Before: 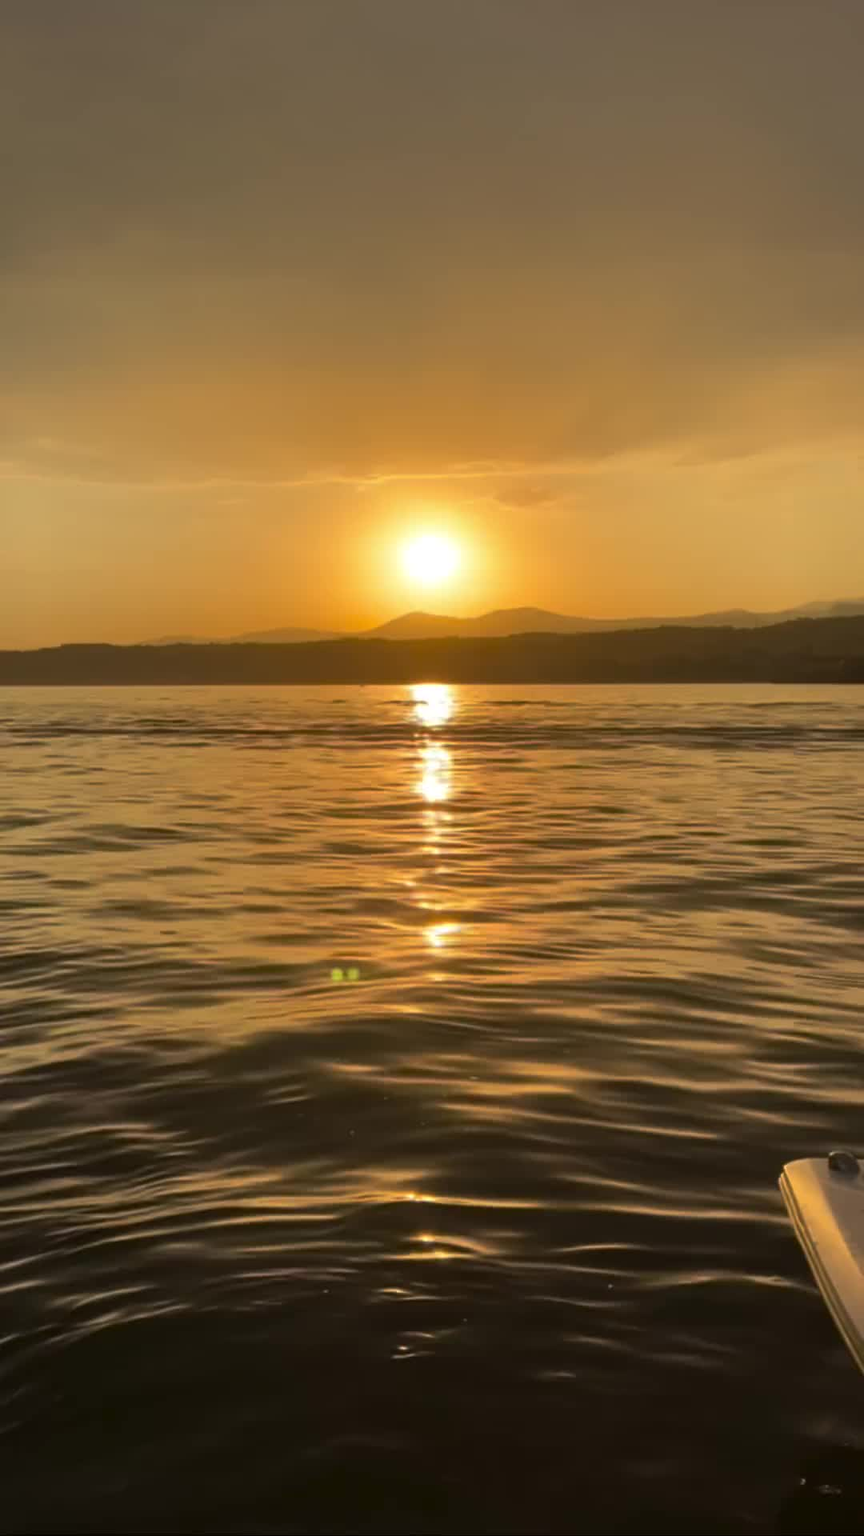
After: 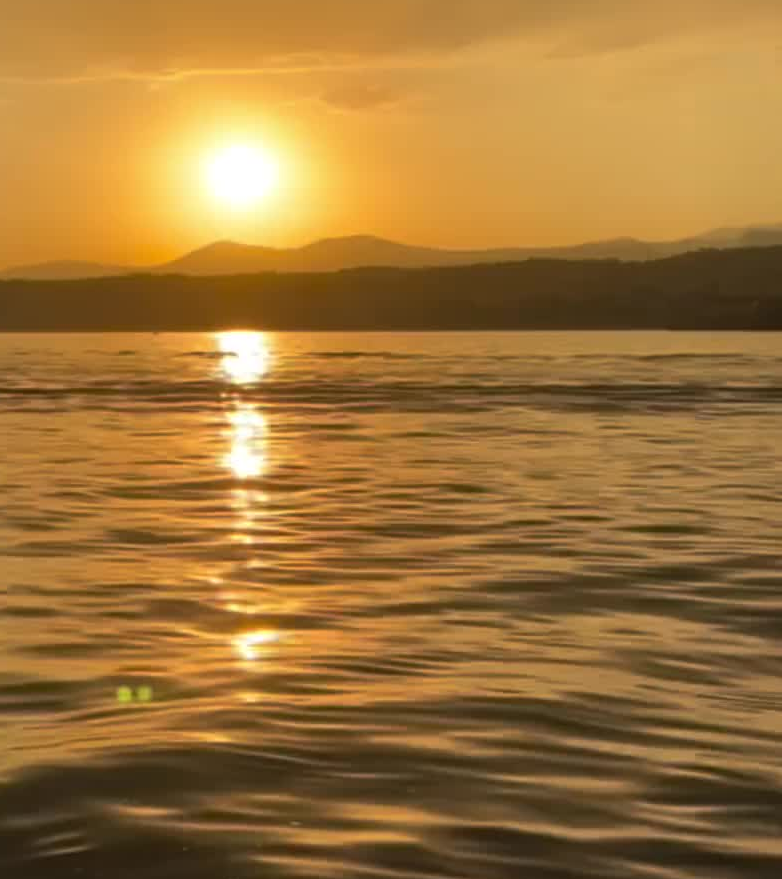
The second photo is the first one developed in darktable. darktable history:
crop and rotate: left 27.589%, top 27.293%, bottom 26.9%
